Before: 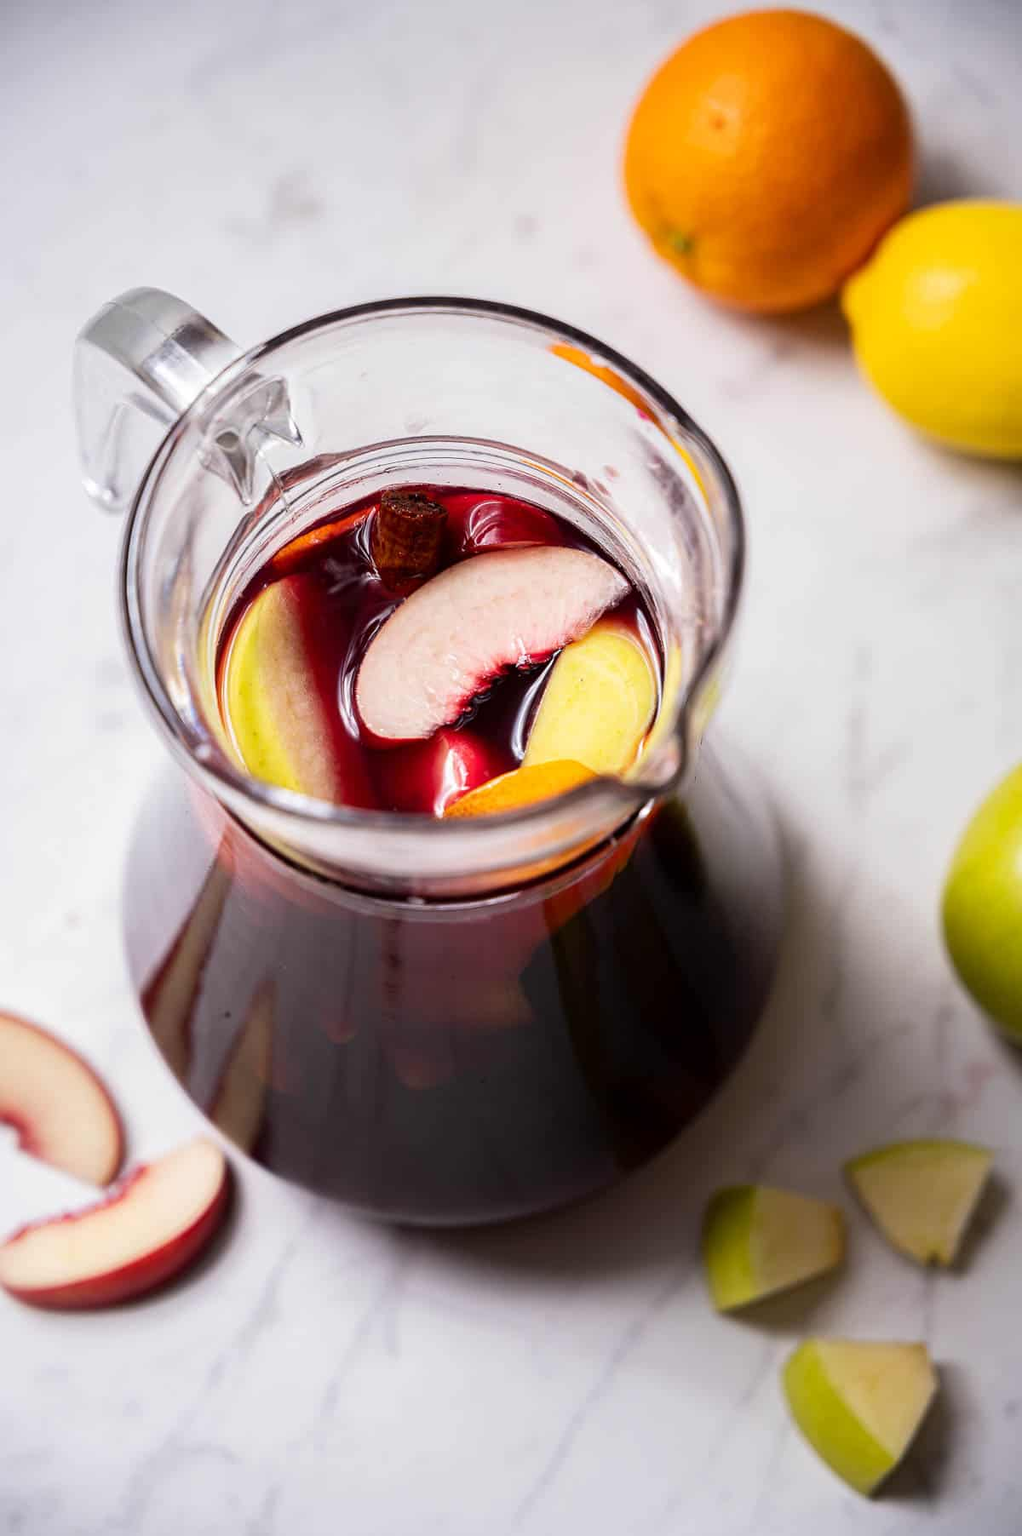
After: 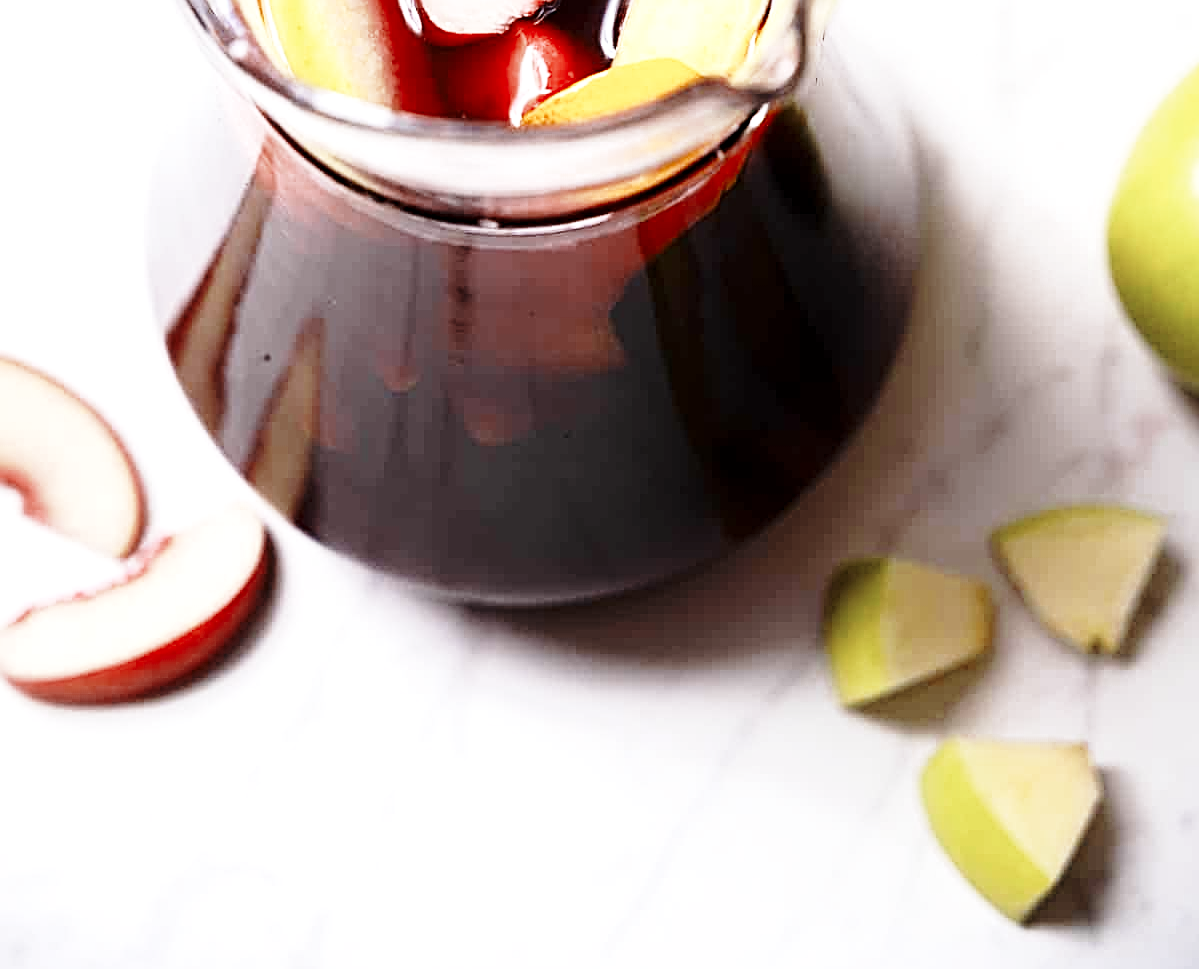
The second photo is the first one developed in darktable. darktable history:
exposure: black level correction 0.001, exposure 0.5 EV, compensate exposure bias true, compensate highlight preservation false
crop and rotate: top 46.237%
color zones: curves: ch0 [(0, 0.5) (0.125, 0.4) (0.25, 0.5) (0.375, 0.4) (0.5, 0.4) (0.625, 0.6) (0.75, 0.6) (0.875, 0.5)]; ch1 [(0, 0.35) (0.125, 0.45) (0.25, 0.35) (0.375, 0.35) (0.5, 0.35) (0.625, 0.35) (0.75, 0.45) (0.875, 0.35)]; ch2 [(0, 0.6) (0.125, 0.5) (0.25, 0.5) (0.375, 0.6) (0.5, 0.6) (0.625, 0.5) (0.75, 0.5) (0.875, 0.5)]
base curve: curves: ch0 [(0, 0) (0.028, 0.03) (0.121, 0.232) (0.46, 0.748) (0.859, 0.968) (1, 1)], preserve colors none
sharpen: radius 3.025, amount 0.757
